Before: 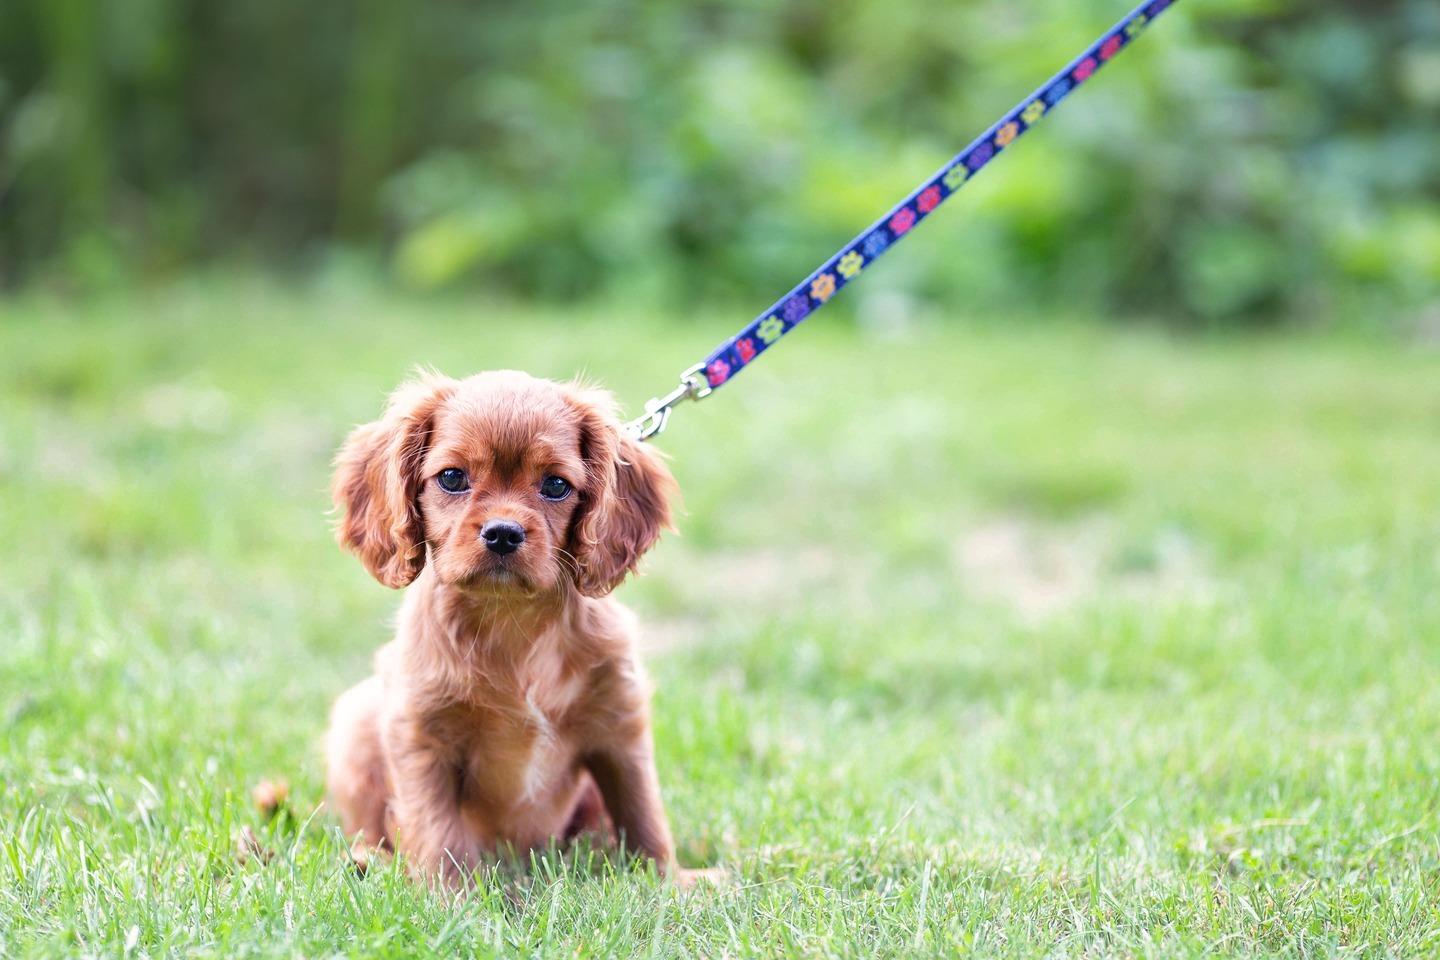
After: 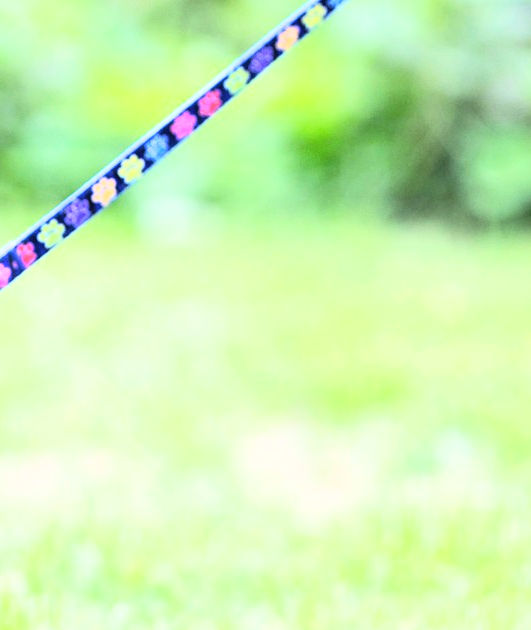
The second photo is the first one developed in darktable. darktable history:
rgb curve: curves: ch0 [(0, 0) (0.21, 0.15) (0.24, 0.21) (0.5, 0.75) (0.75, 0.96) (0.89, 0.99) (1, 1)]; ch1 [(0, 0.02) (0.21, 0.13) (0.25, 0.2) (0.5, 0.67) (0.75, 0.9) (0.89, 0.97) (1, 1)]; ch2 [(0, 0.02) (0.21, 0.13) (0.25, 0.2) (0.5, 0.67) (0.75, 0.9) (0.89, 0.97) (1, 1)], compensate middle gray true
crop and rotate: left 49.936%, top 10.094%, right 13.136%, bottom 24.256%
